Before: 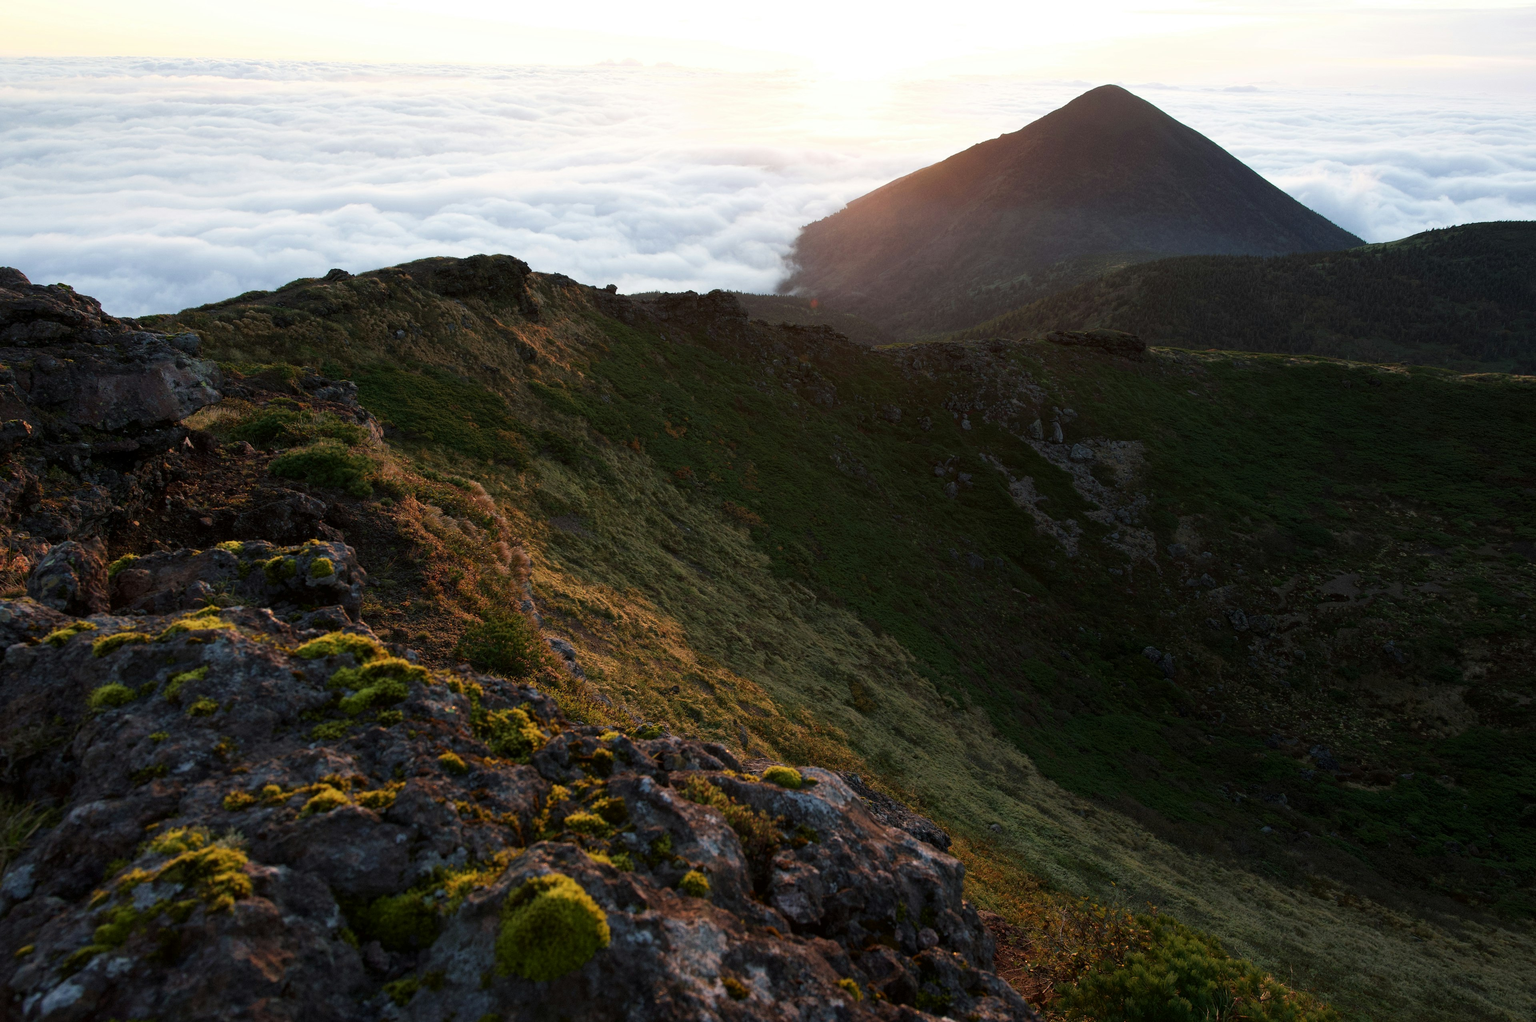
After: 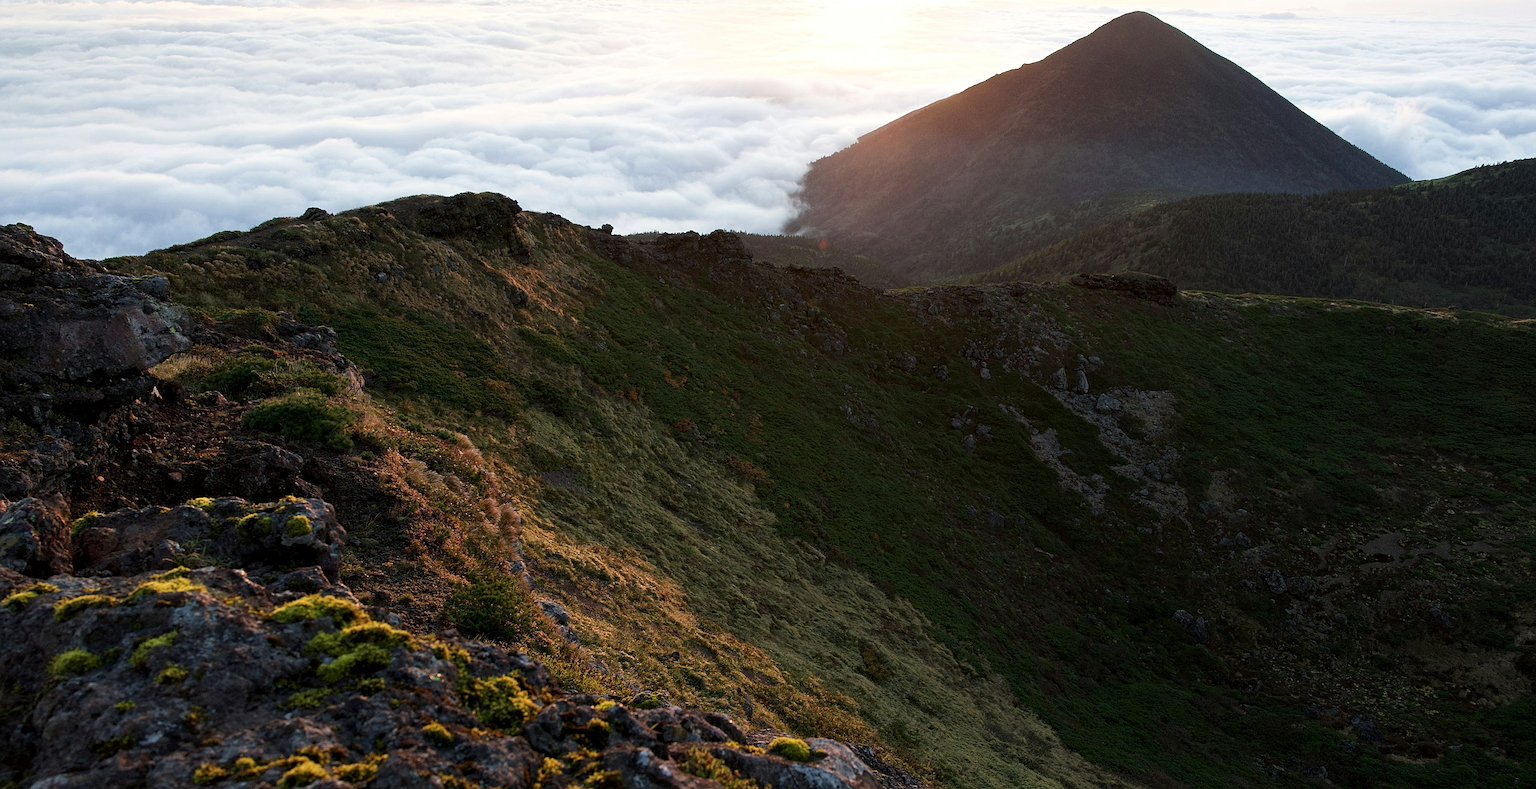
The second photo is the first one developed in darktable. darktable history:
sharpen: on, module defaults
contrast equalizer: octaves 7, y [[0.6 ×6], [0.55 ×6], [0 ×6], [0 ×6], [0 ×6]], mix 0.35
crop: left 2.737%, top 7.287%, right 3.421%, bottom 20.179%
